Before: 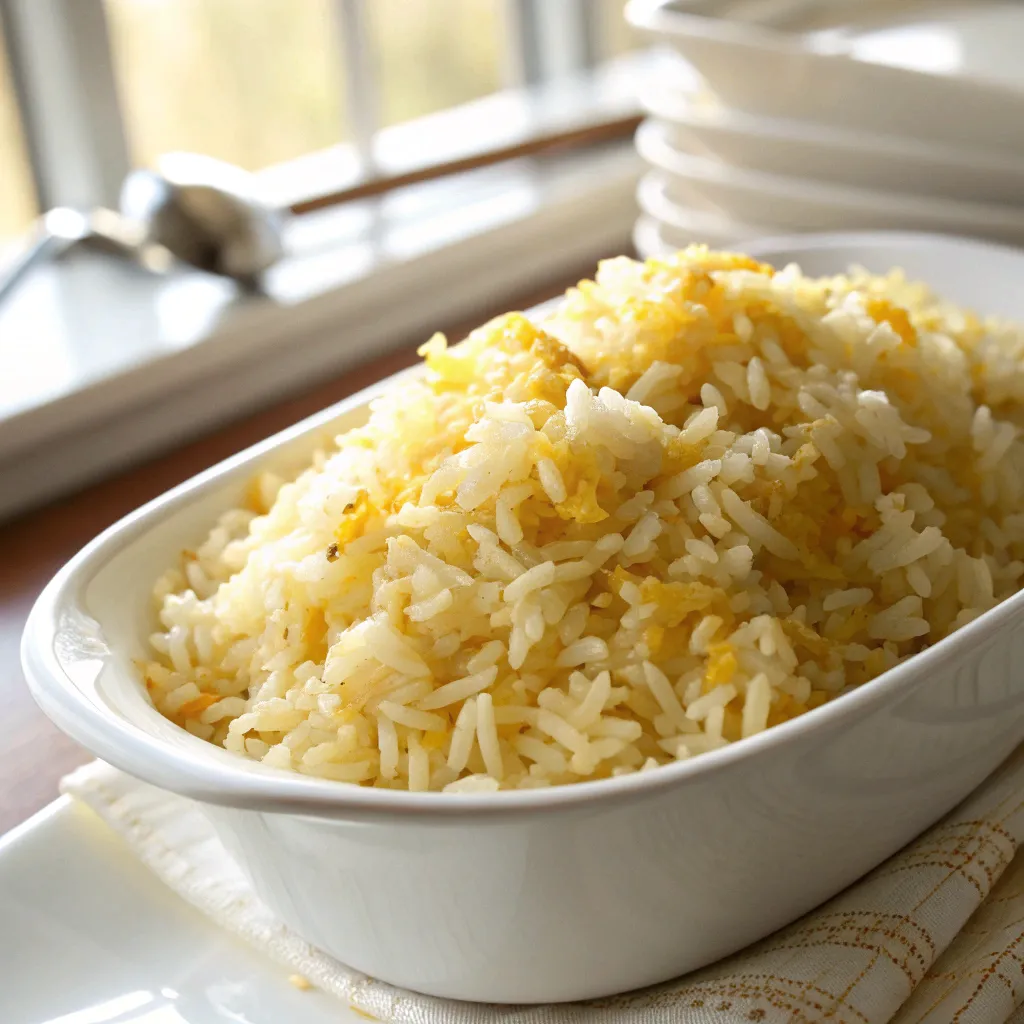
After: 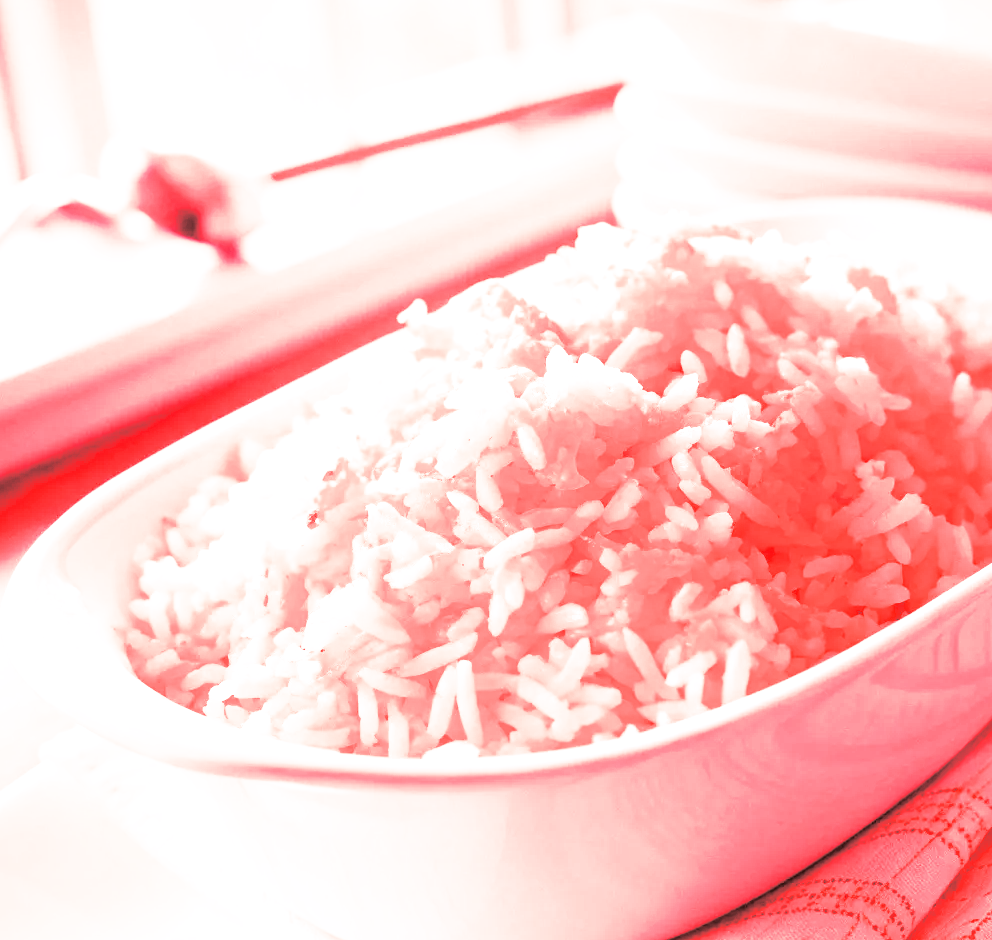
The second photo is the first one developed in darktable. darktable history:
local contrast: on, module defaults
crop: left 1.964%, top 3.251%, right 1.122%, bottom 4.933%
white balance: red 4.26, blue 1.802
tone equalizer: on, module defaults
sigmoid: contrast 1.22, skew 0.65
split-toning: shadows › saturation 0.2
